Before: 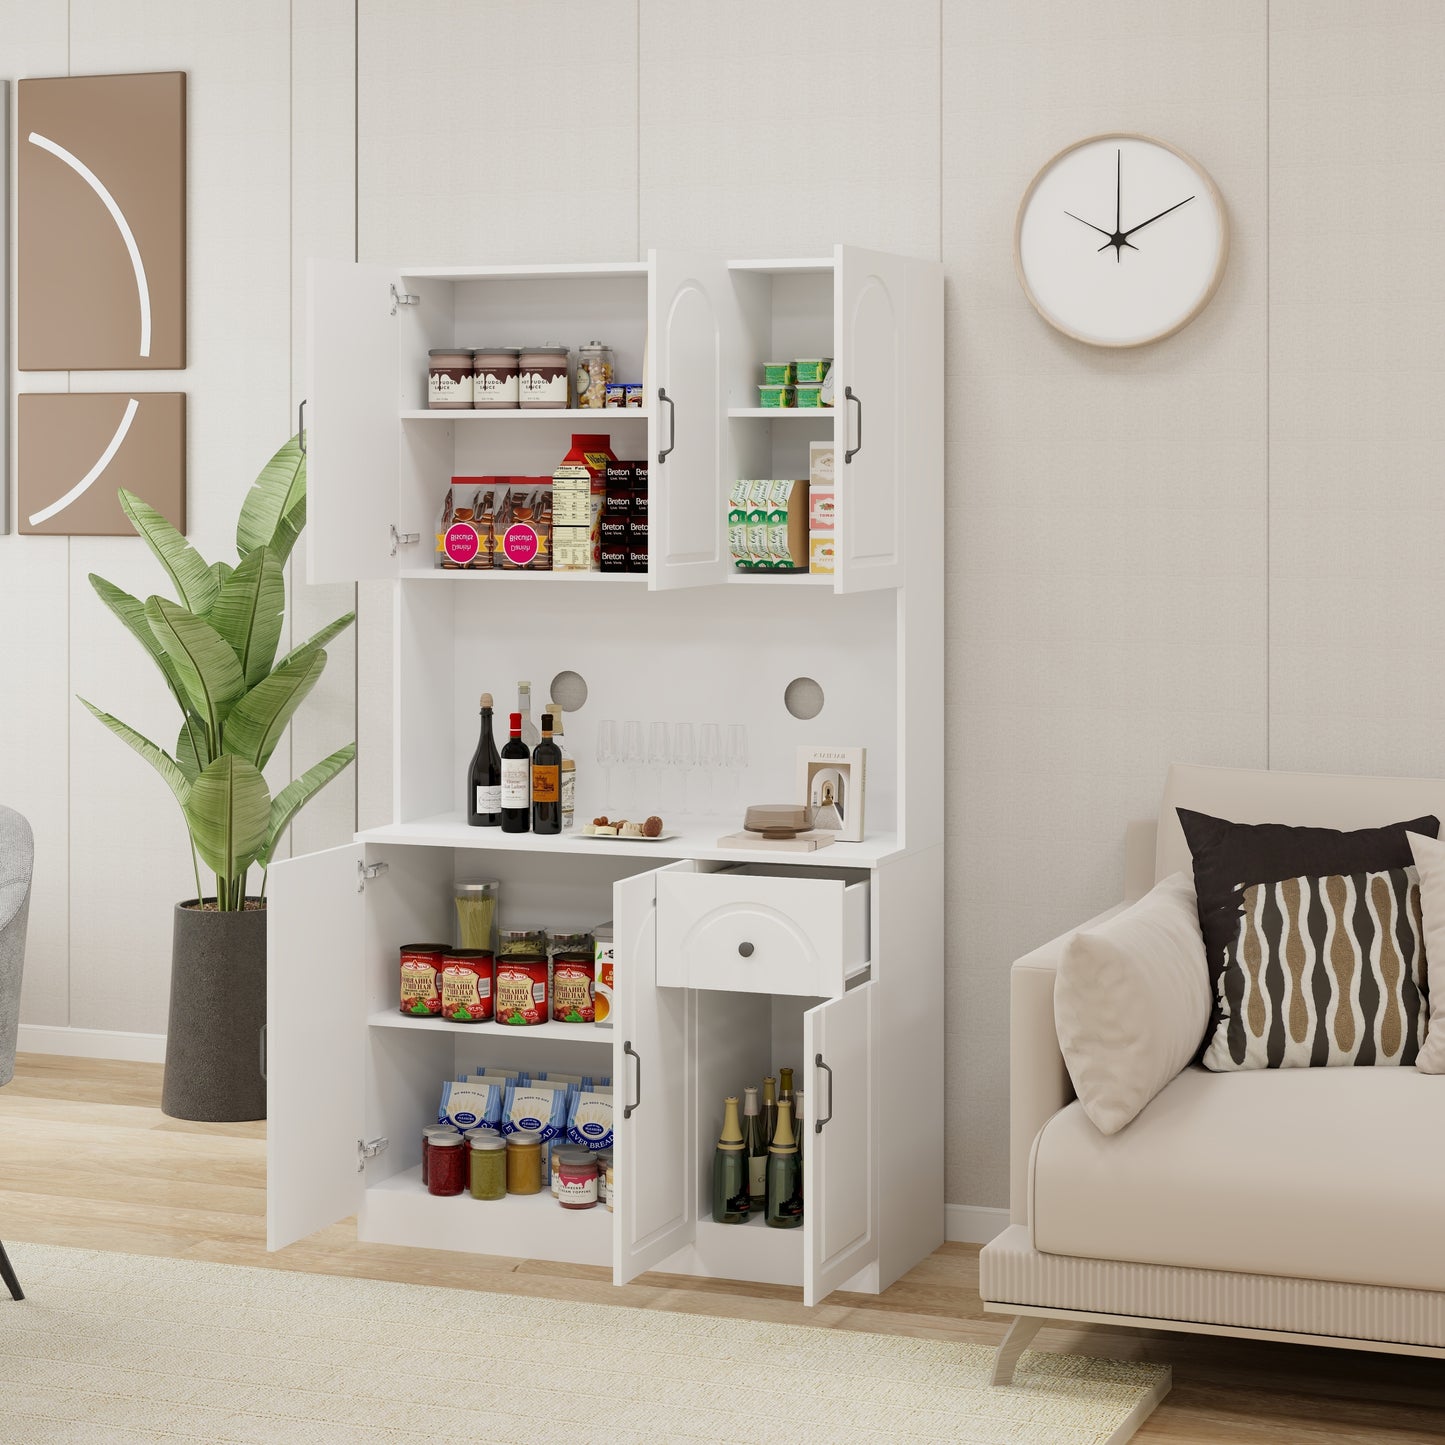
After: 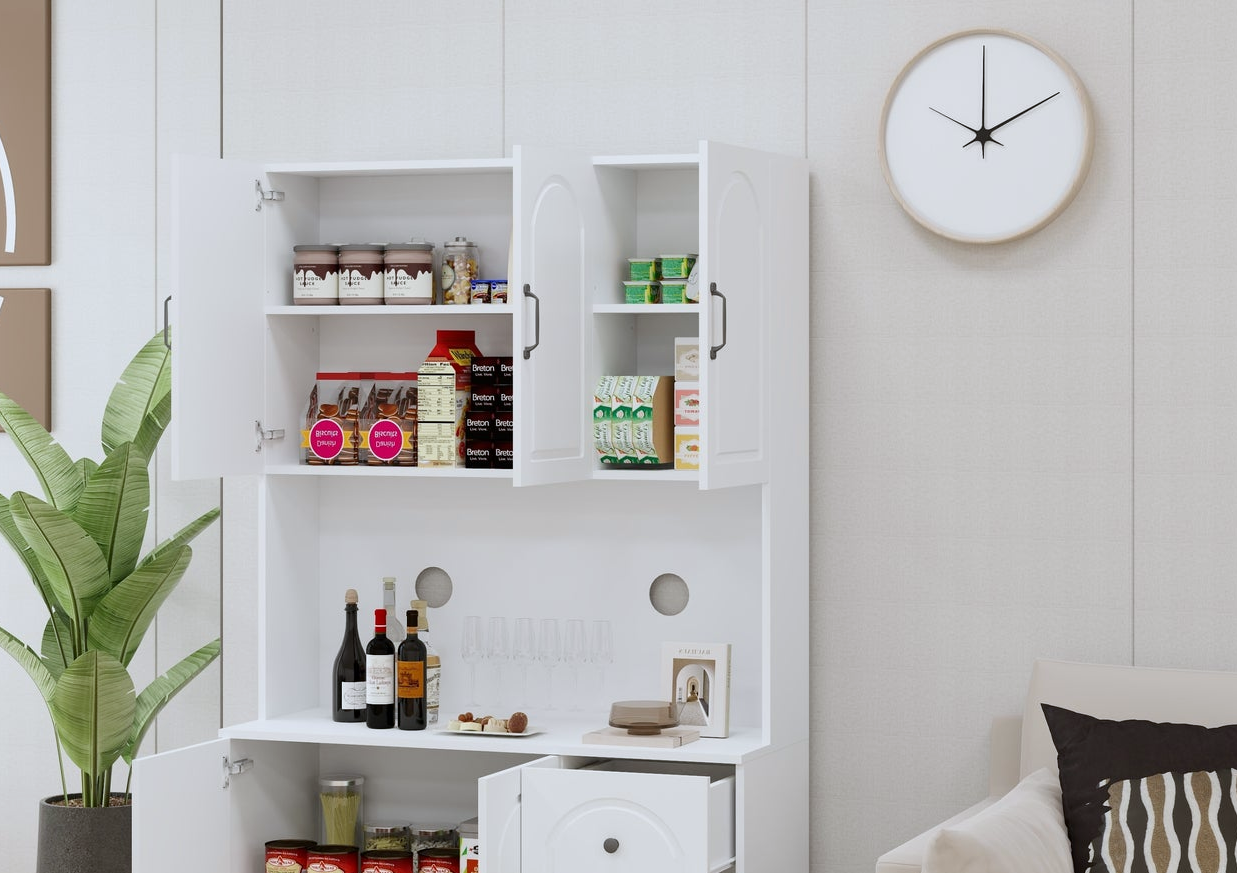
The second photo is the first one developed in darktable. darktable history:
crop and rotate: left 9.345%, top 7.22%, right 4.982%, bottom 32.331%
white balance: red 0.967, blue 1.049
contrast brightness saturation: contrast 0.07
